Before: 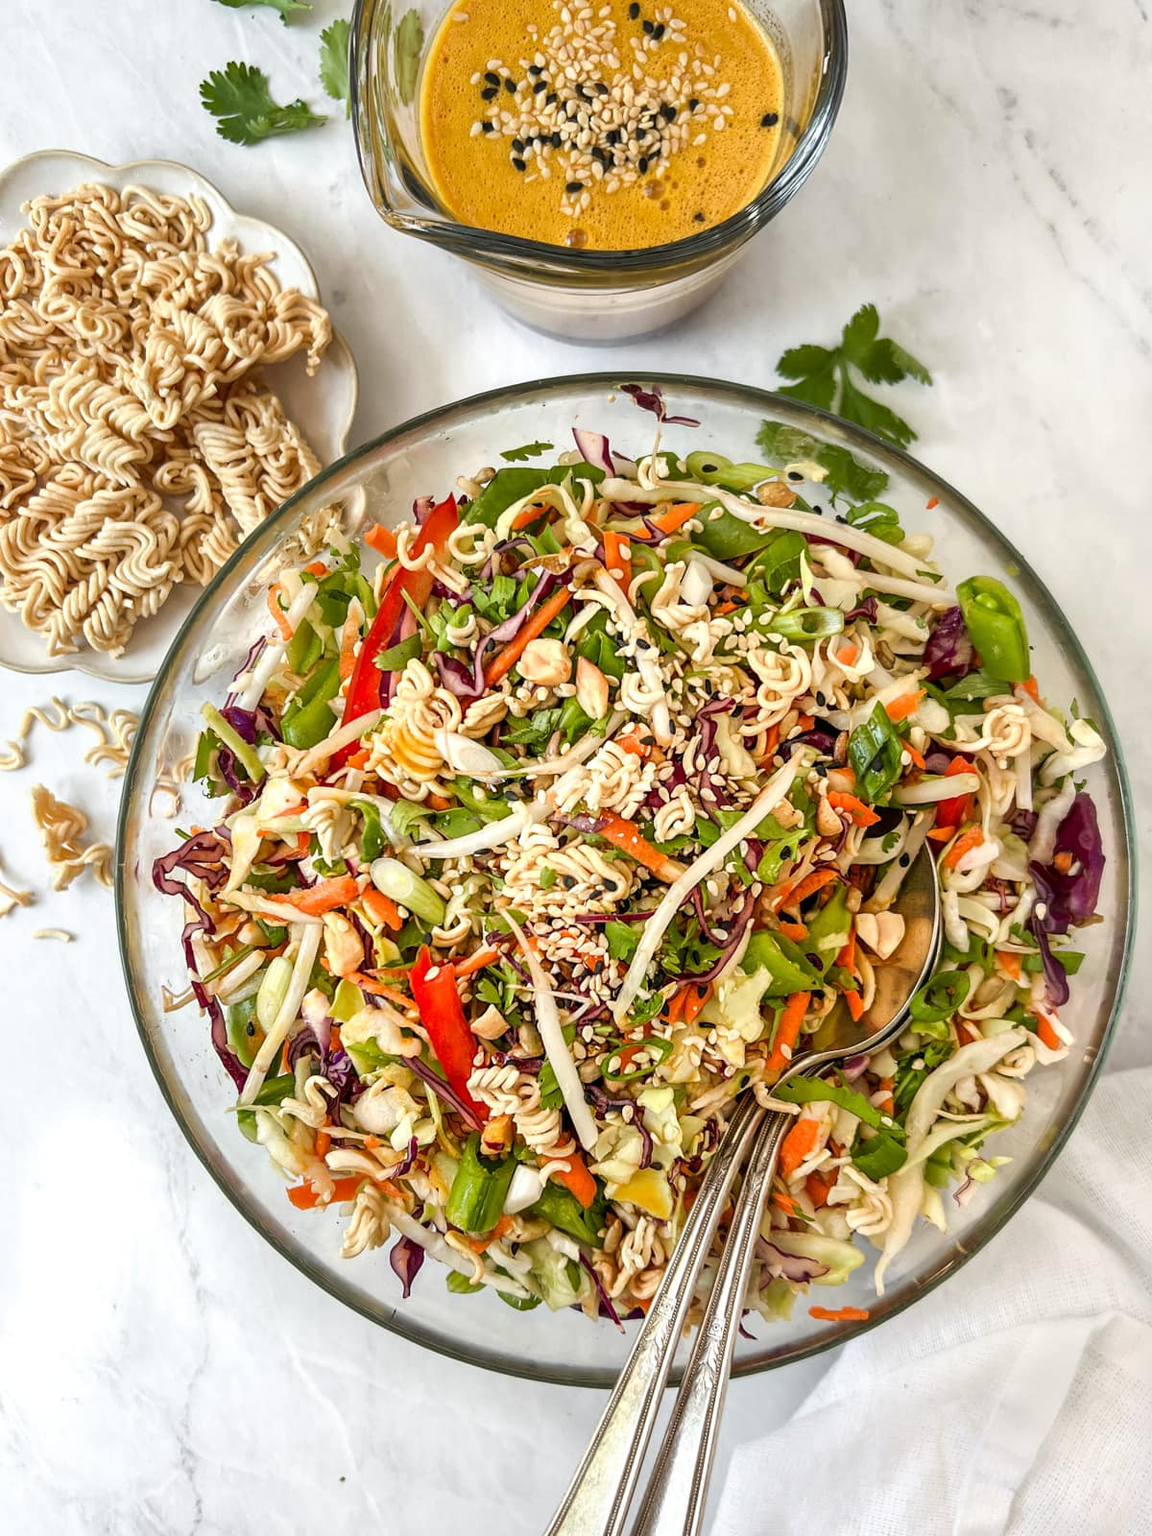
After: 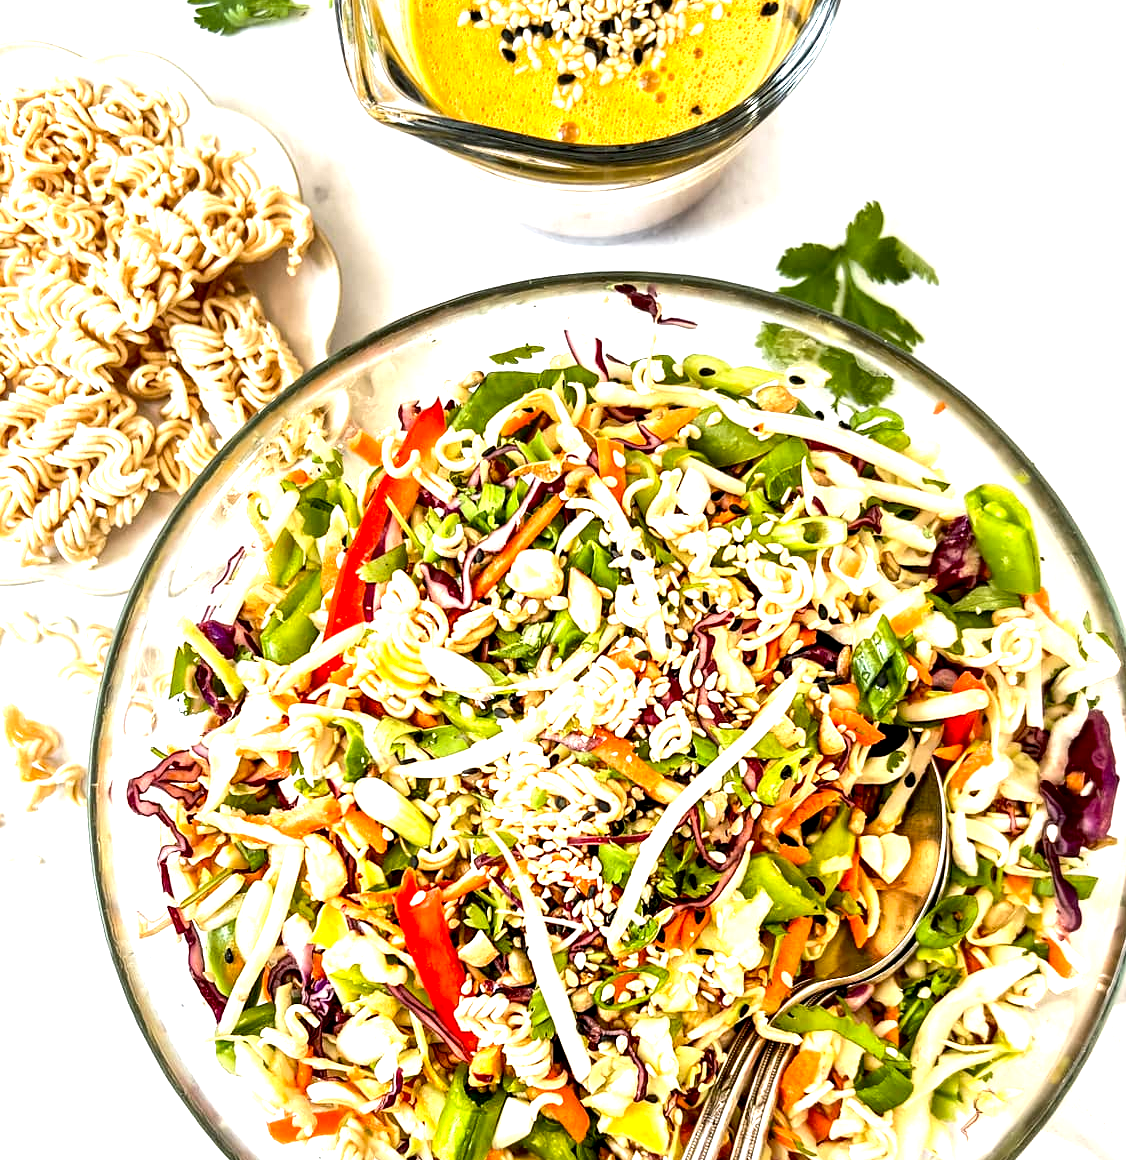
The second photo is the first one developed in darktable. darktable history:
crop: left 2.737%, top 7.287%, right 3.421%, bottom 20.179%
tone equalizer: -8 EV -0.75 EV, -7 EV -0.7 EV, -6 EV -0.6 EV, -5 EV -0.4 EV, -3 EV 0.4 EV, -2 EV 0.6 EV, -1 EV 0.7 EV, +0 EV 0.75 EV, edges refinement/feathering 500, mask exposure compensation -1.57 EV, preserve details no
exposure: black level correction 0.012, exposure 0.7 EV, compensate exposure bias true, compensate highlight preservation false
